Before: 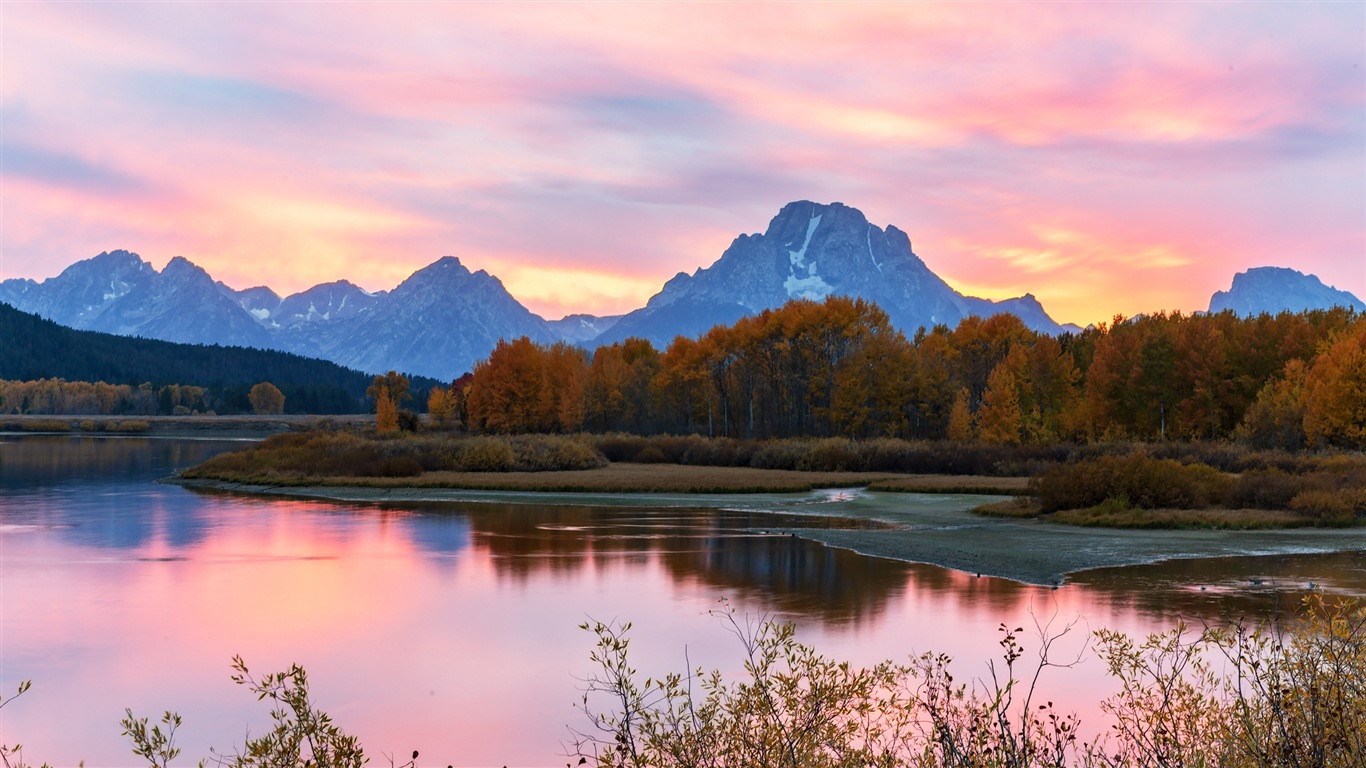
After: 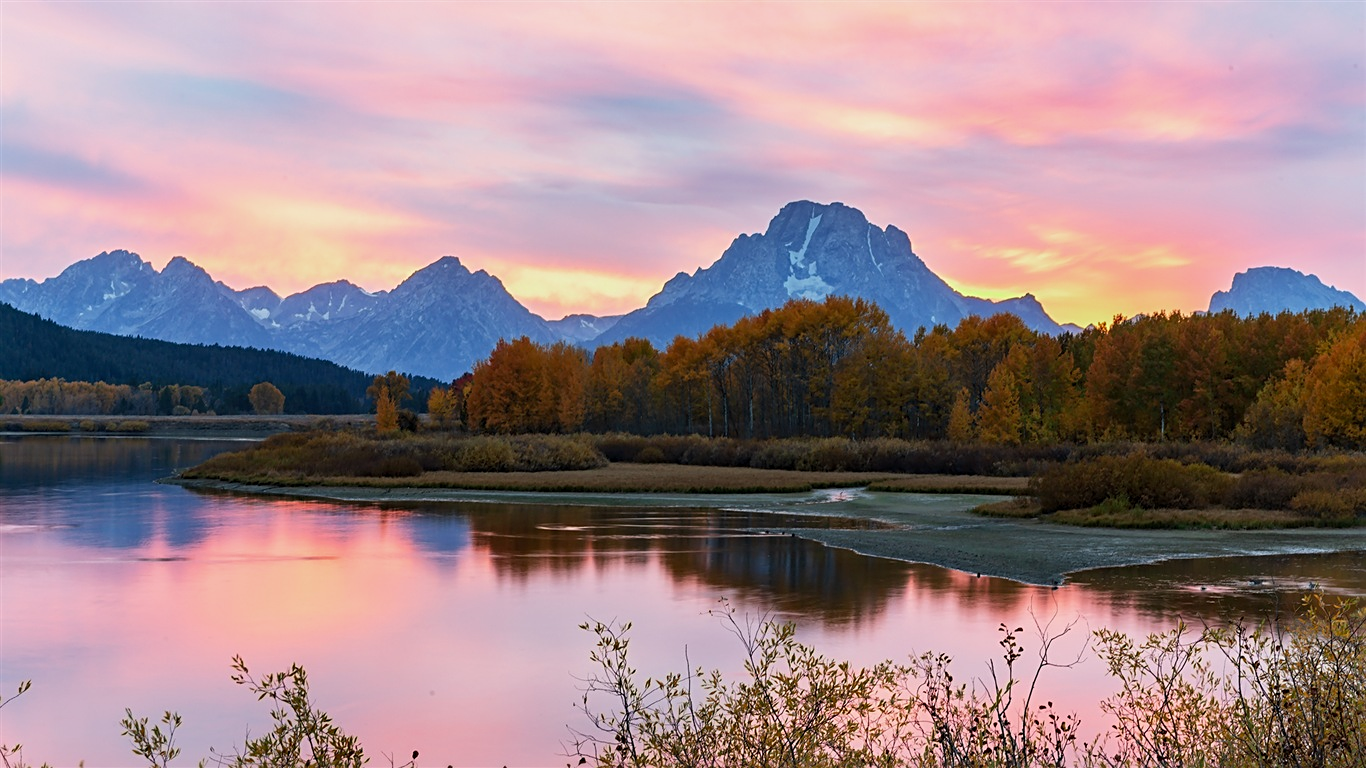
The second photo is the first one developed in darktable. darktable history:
exposure: exposure -0.116 EV, compensate exposure bias true, compensate highlight preservation false
color zones: curves: ch2 [(0, 0.5) (0.143, 0.517) (0.286, 0.571) (0.429, 0.522) (0.571, 0.5) (0.714, 0.5) (0.857, 0.5) (1, 0.5)]
sharpen: radius 2.487, amount 0.339
